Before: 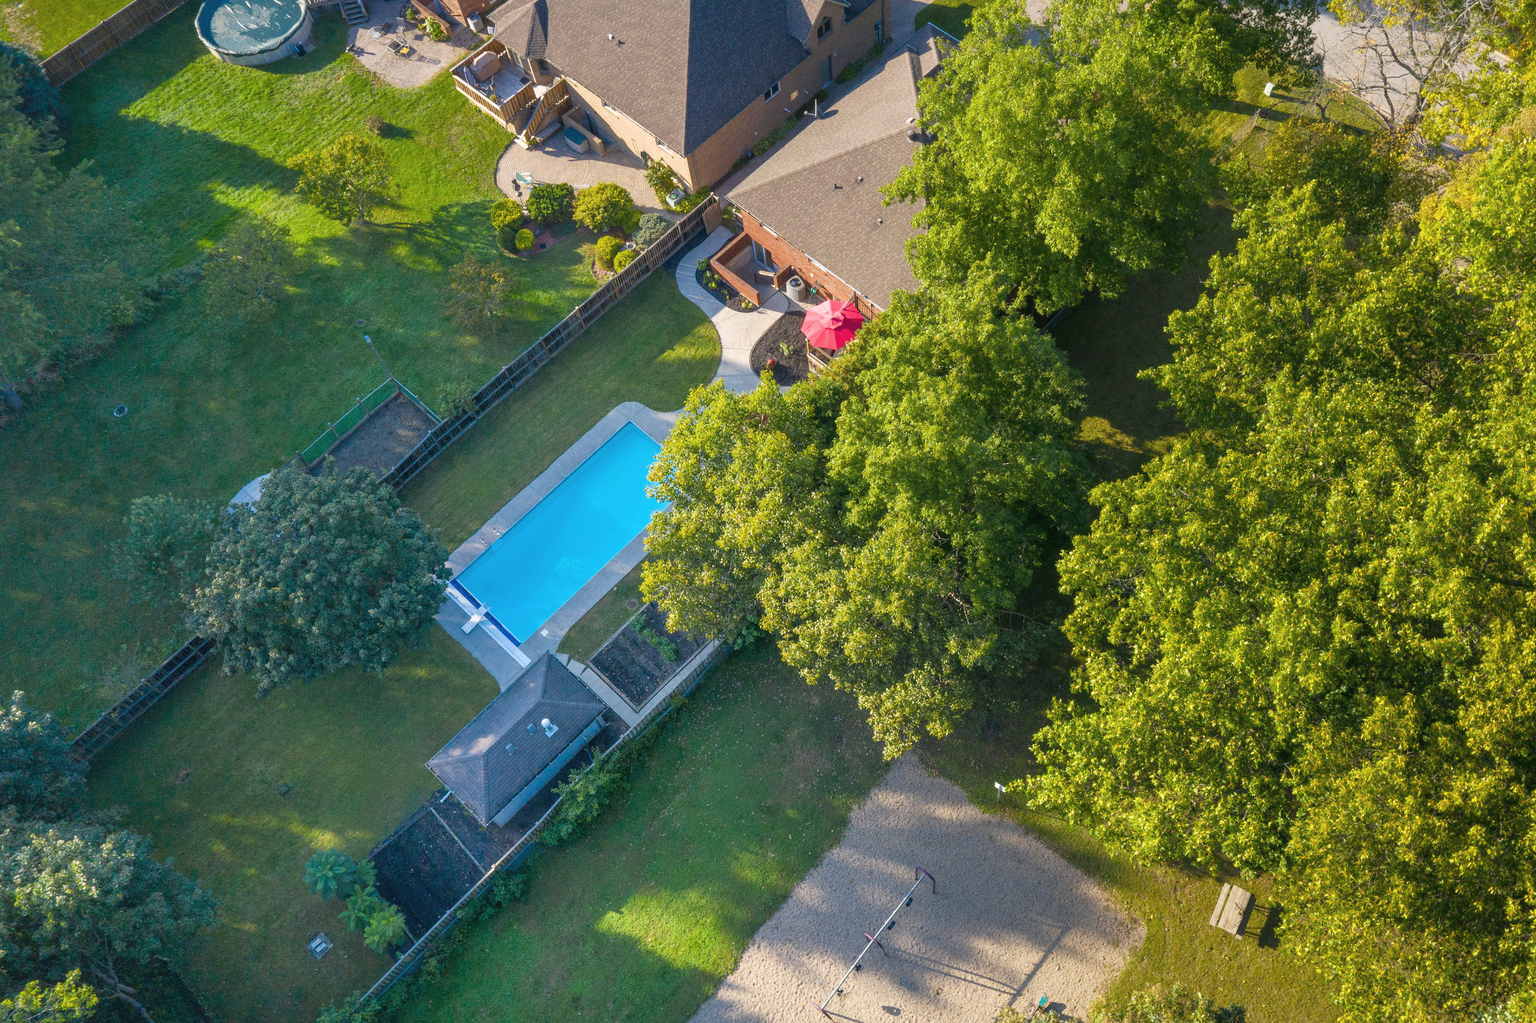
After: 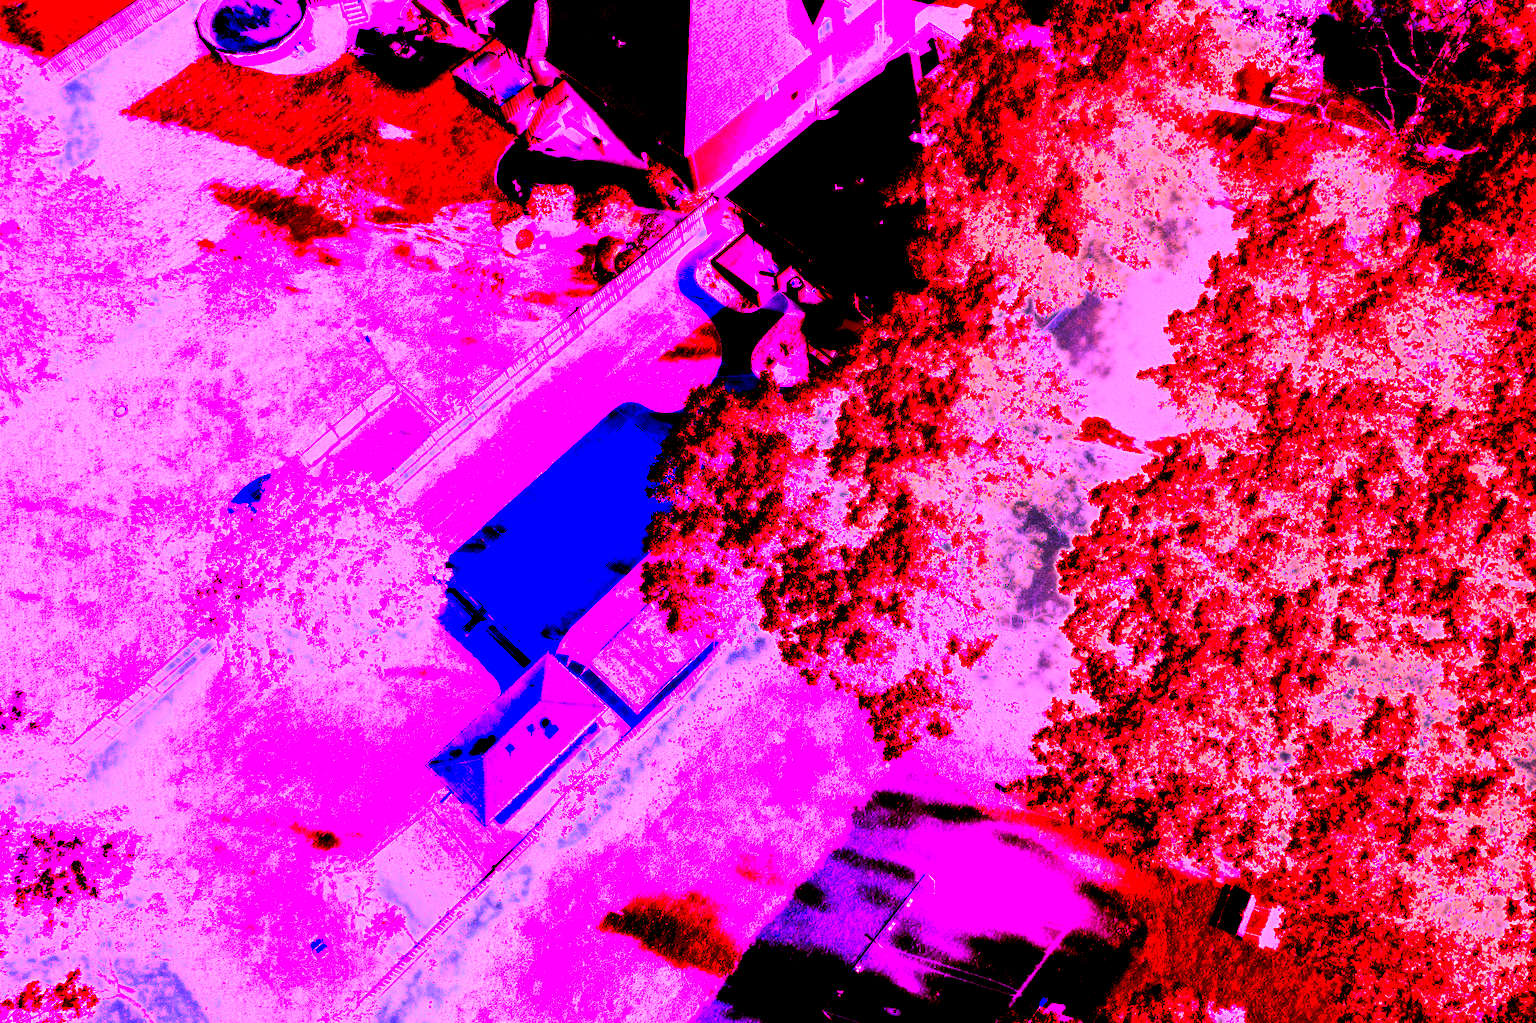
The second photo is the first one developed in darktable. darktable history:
white balance: red 8, blue 8
bloom: size 0%, threshold 54.82%, strength 8.31%
color correction: highlights a* 14.46, highlights b* 5.85, shadows a* -5.53, shadows b* -15.24, saturation 0.85
